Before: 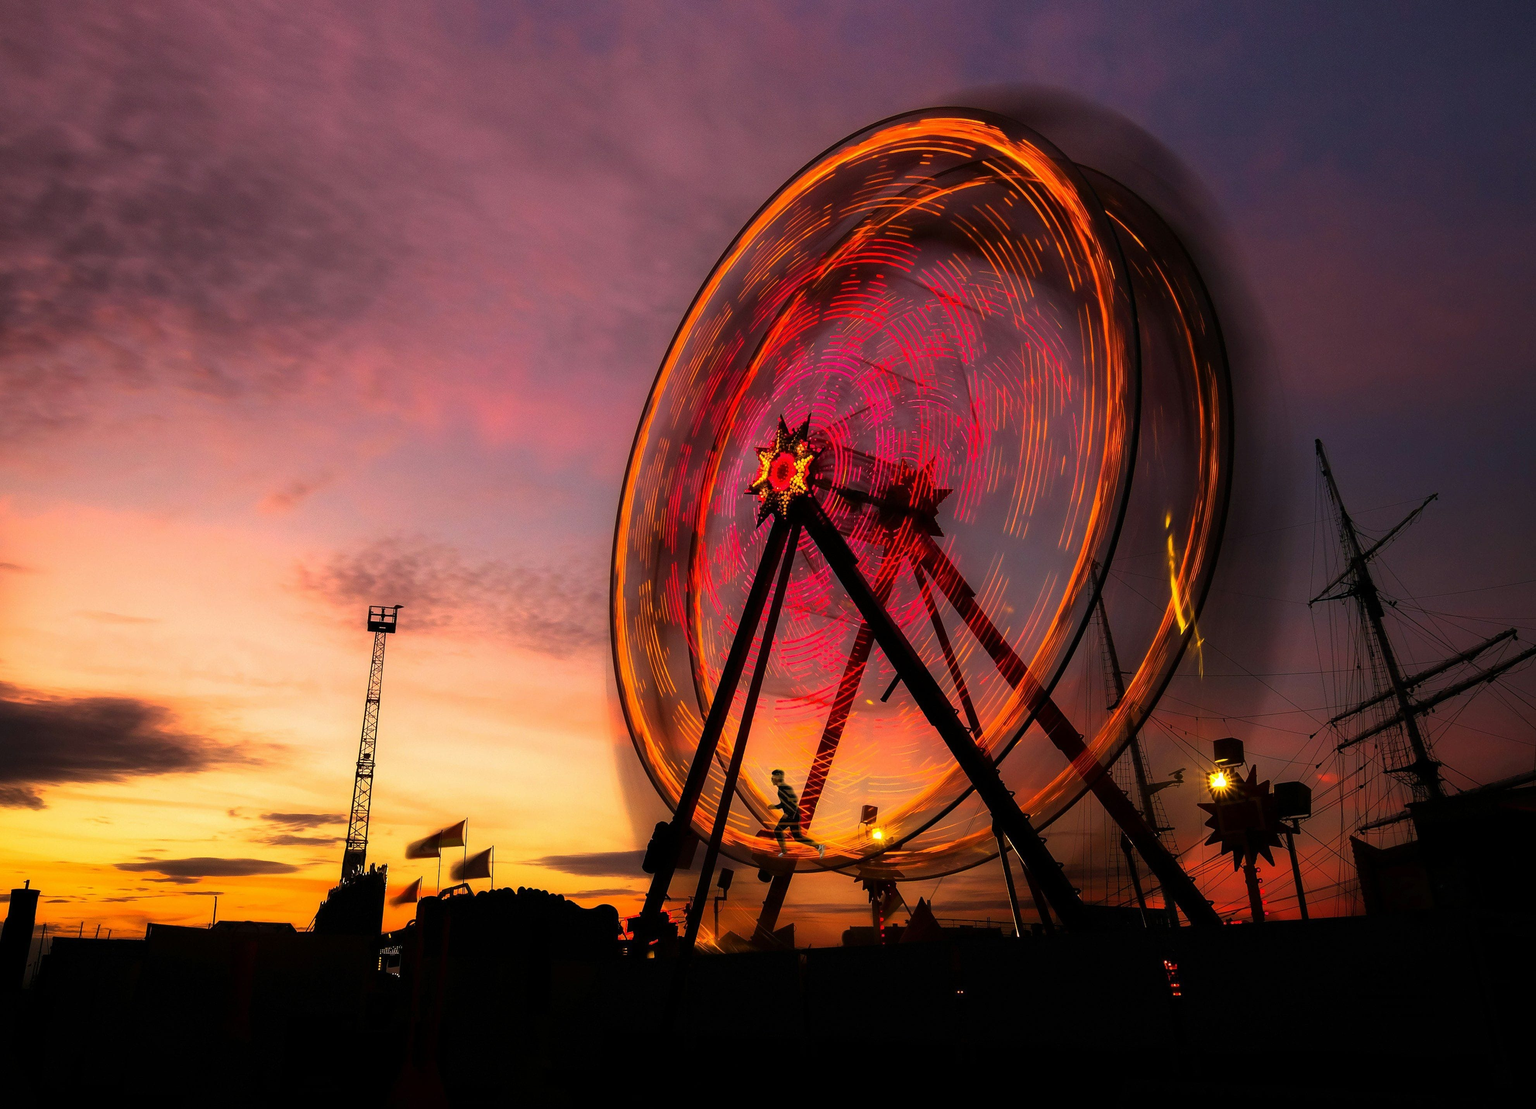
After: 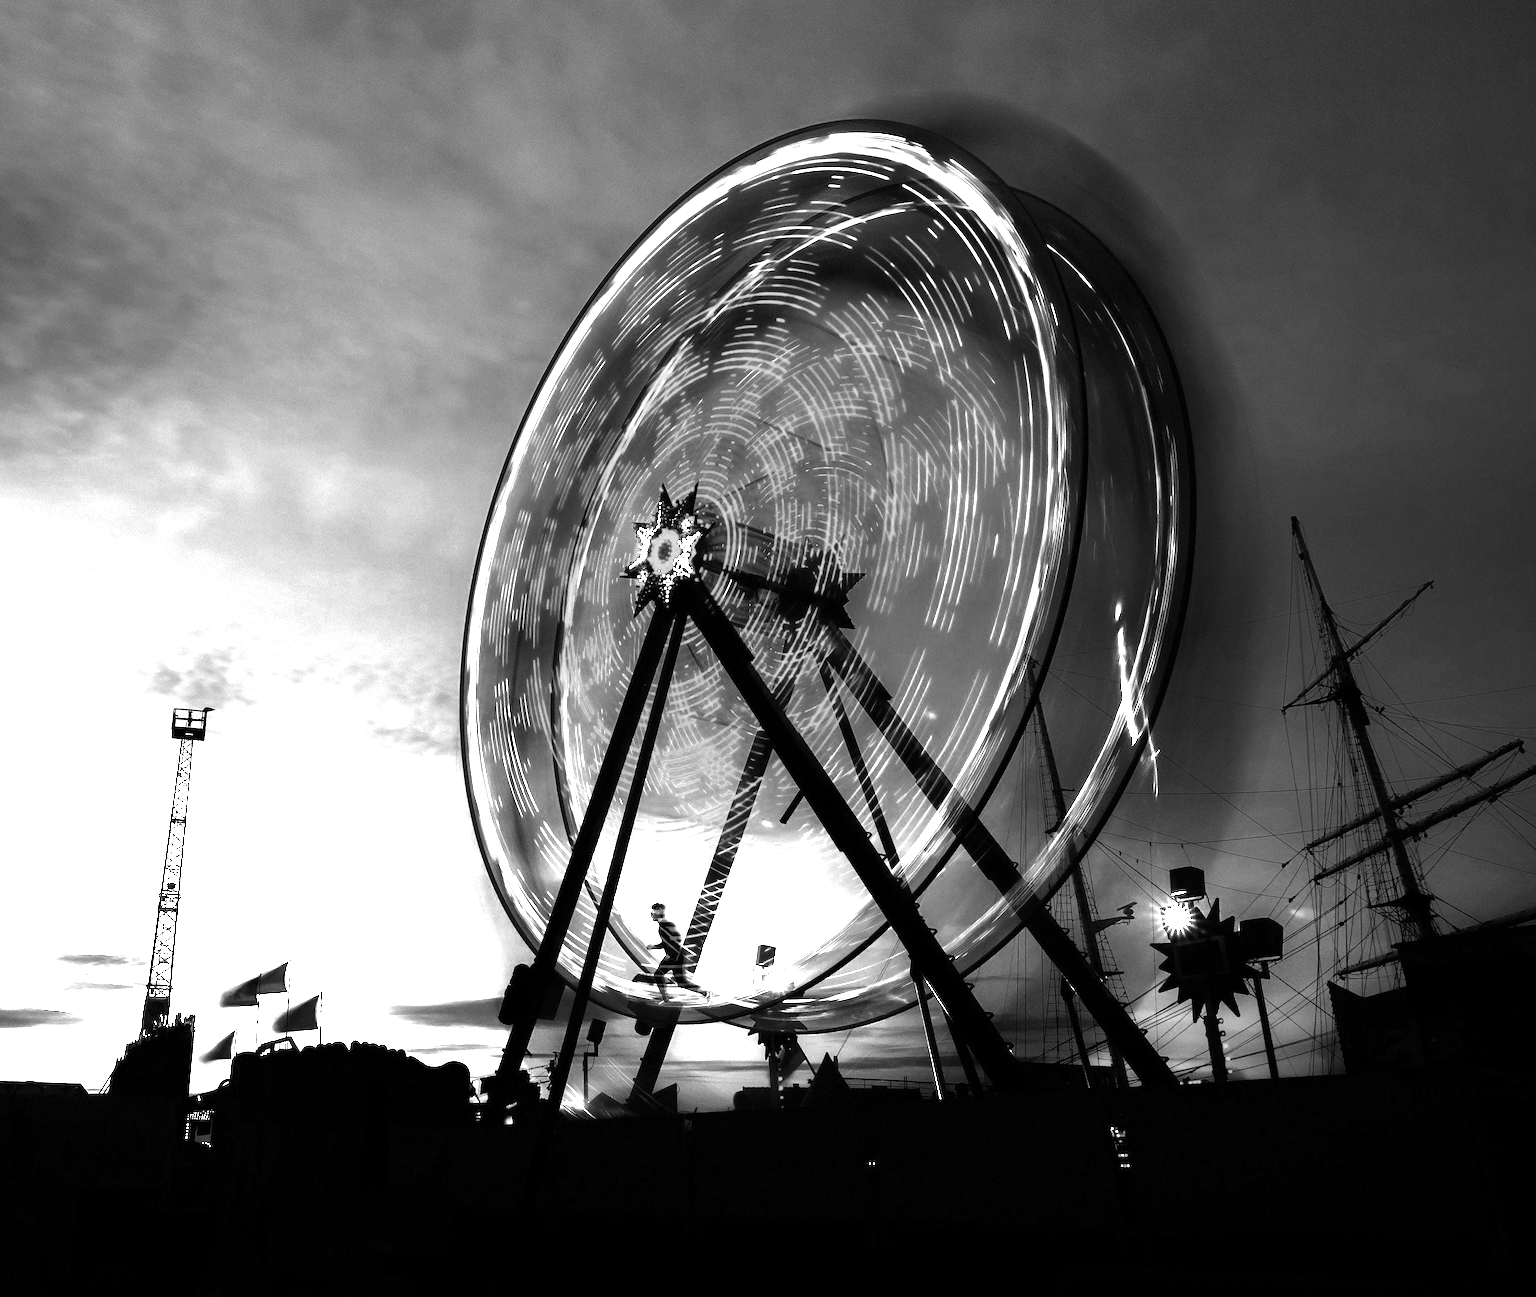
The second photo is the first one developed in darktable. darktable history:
color correction: highlights a* -0.482, highlights b* 40, shadows a* 9.8, shadows b* -0.161
crop and rotate: left 14.584%
color zones: curves: ch0 [(0, 0.554) (0.146, 0.662) (0.293, 0.86) (0.503, 0.774) (0.637, 0.106) (0.74, 0.072) (0.866, 0.488) (0.998, 0.569)]; ch1 [(0, 0) (0.143, 0) (0.286, 0) (0.429, 0) (0.571, 0) (0.714, 0) (0.857, 0)]
color balance rgb: linear chroma grading › shadows -2.2%, linear chroma grading › highlights -15%, linear chroma grading › global chroma -10%, linear chroma grading › mid-tones -10%, perceptual saturation grading › global saturation 45%, perceptual saturation grading › highlights -50%, perceptual saturation grading › shadows 30%, perceptual brilliance grading › global brilliance 18%, global vibrance 45%
rotate and perspective: rotation 0.174°, lens shift (vertical) 0.013, lens shift (horizontal) 0.019, shear 0.001, automatic cropping original format, crop left 0.007, crop right 0.991, crop top 0.016, crop bottom 0.997
